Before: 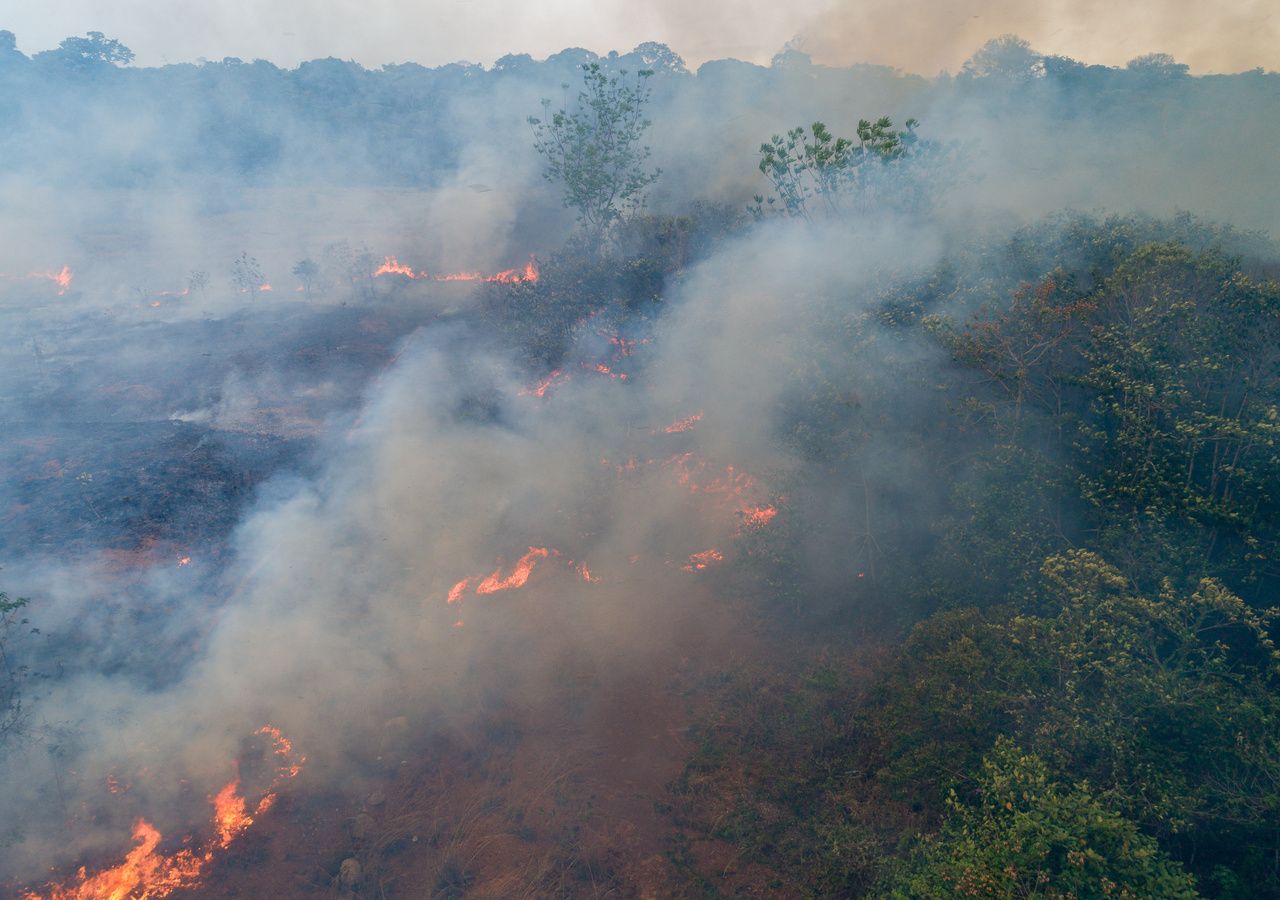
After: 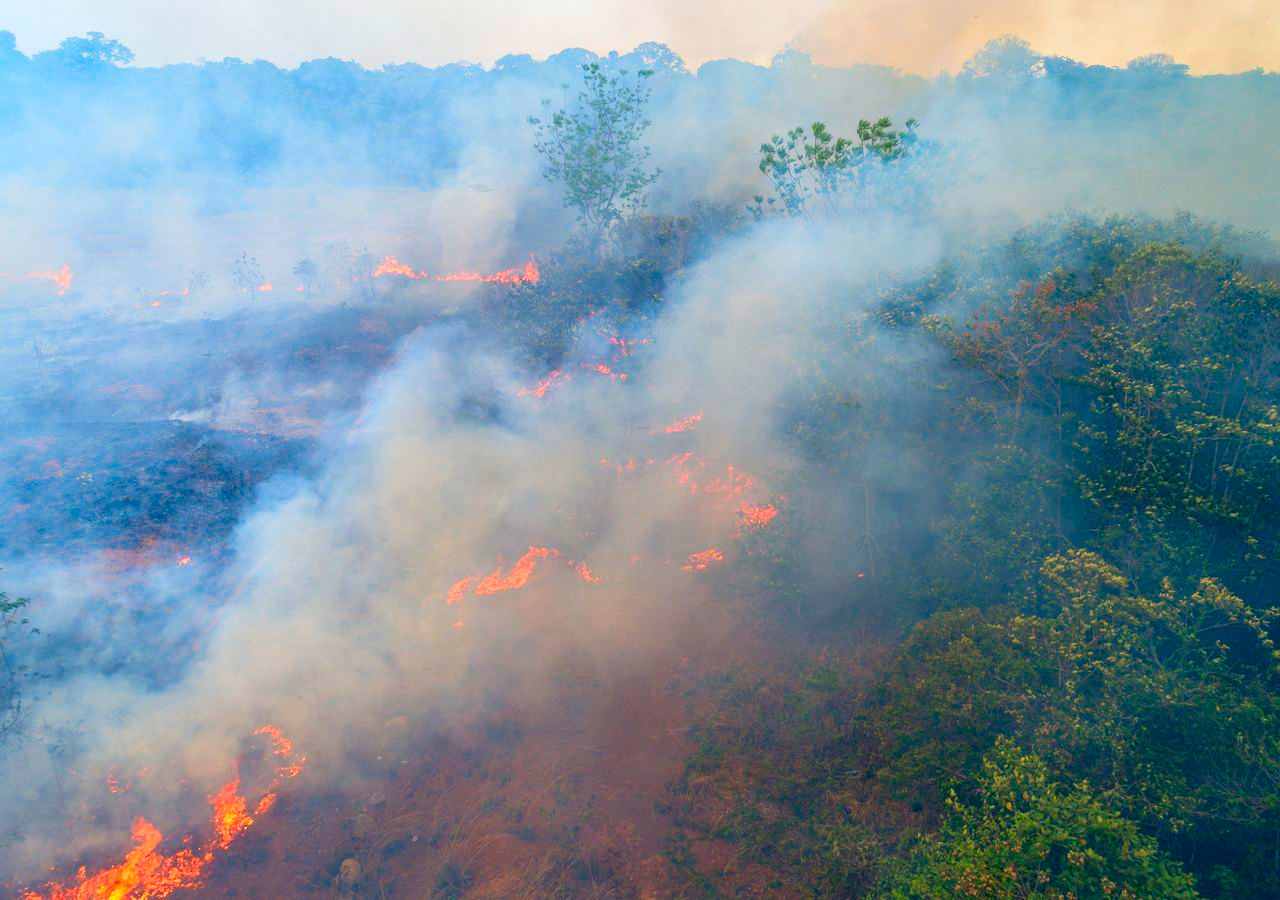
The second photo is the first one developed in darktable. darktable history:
levels: levels [0, 0.499, 1]
contrast brightness saturation: contrast 0.2, brightness 0.2, saturation 0.8
